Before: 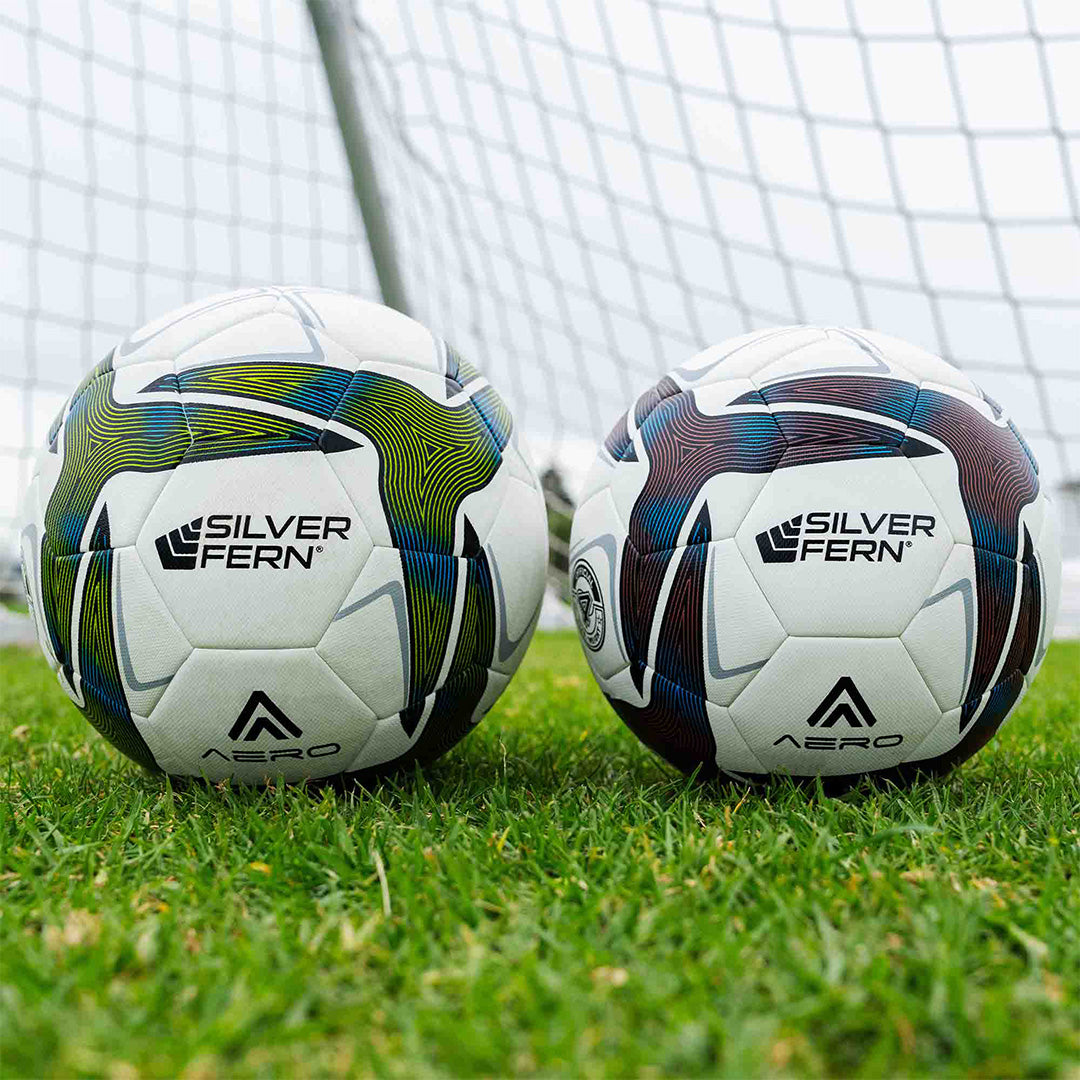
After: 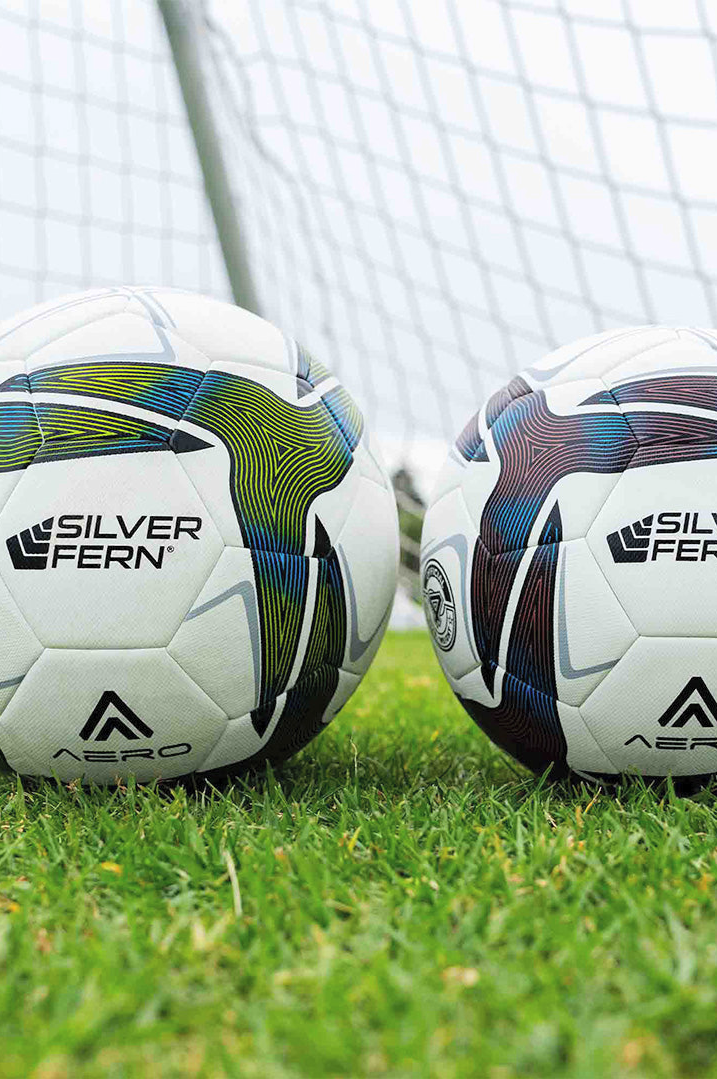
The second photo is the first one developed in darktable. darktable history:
crop and rotate: left 13.806%, right 19.79%
contrast brightness saturation: brightness 0.147
